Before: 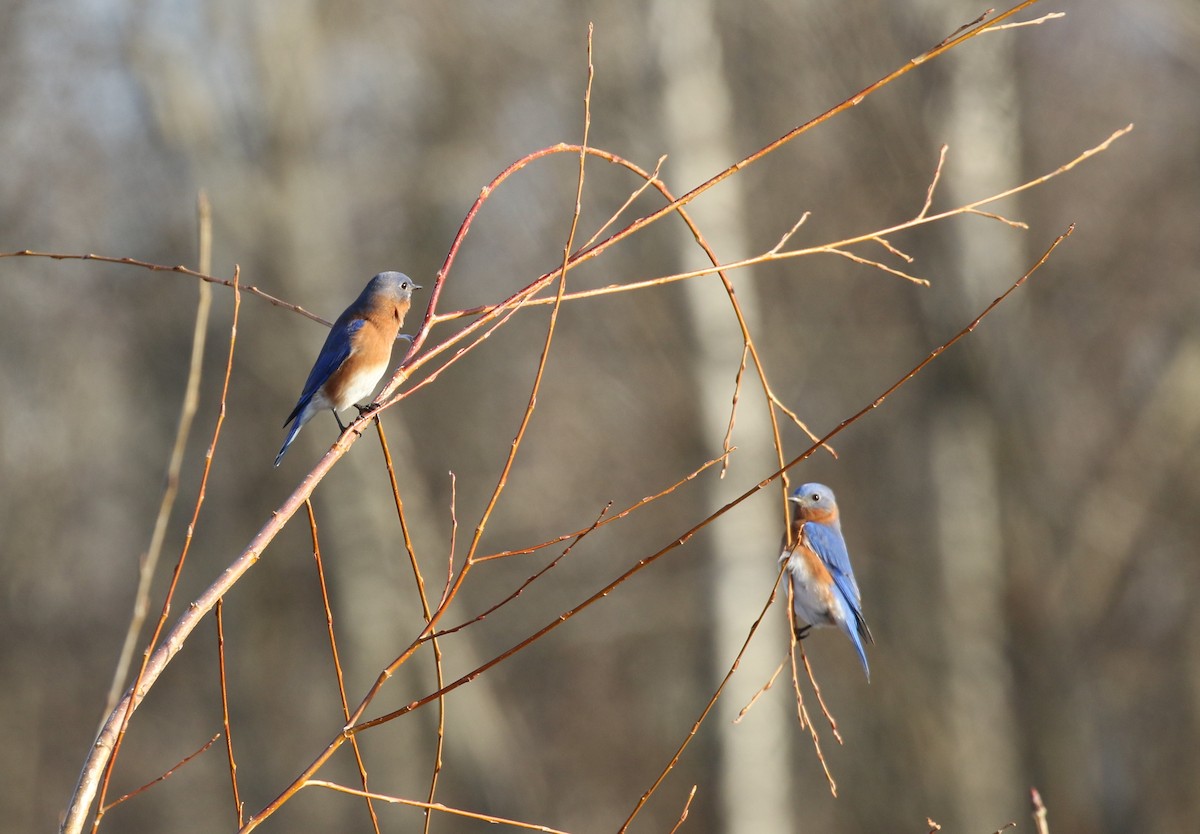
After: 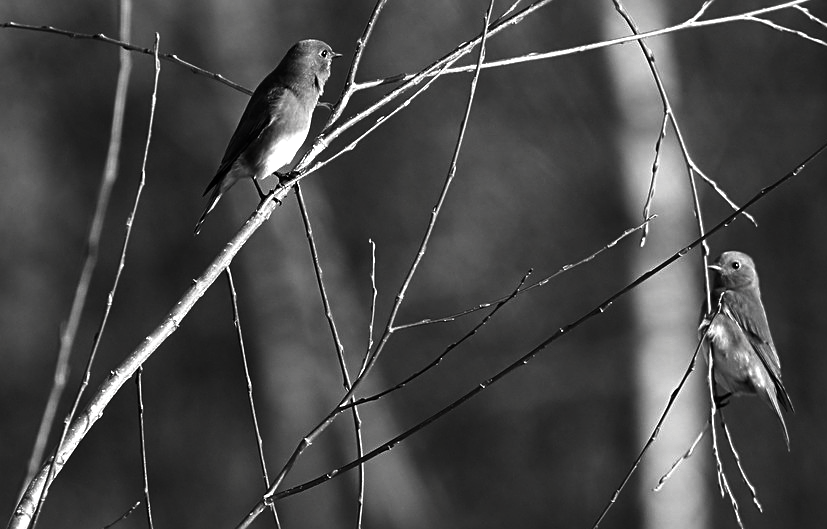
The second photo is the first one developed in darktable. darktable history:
crop: left 6.686%, top 27.841%, right 24.369%, bottom 8.672%
contrast brightness saturation: contrast -0.038, brightness -0.582, saturation -0.992
sharpen: on, module defaults
tone equalizer: -8 EV -0.421 EV, -7 EV -0.384 EV, -6 EV -0.354 EV, -5 EV -0.22 EV, -3 EV 0.189 EV, -2 EV 0.308 EV, -1 EV 0.375 EV, +0 EV 0.414 EV
